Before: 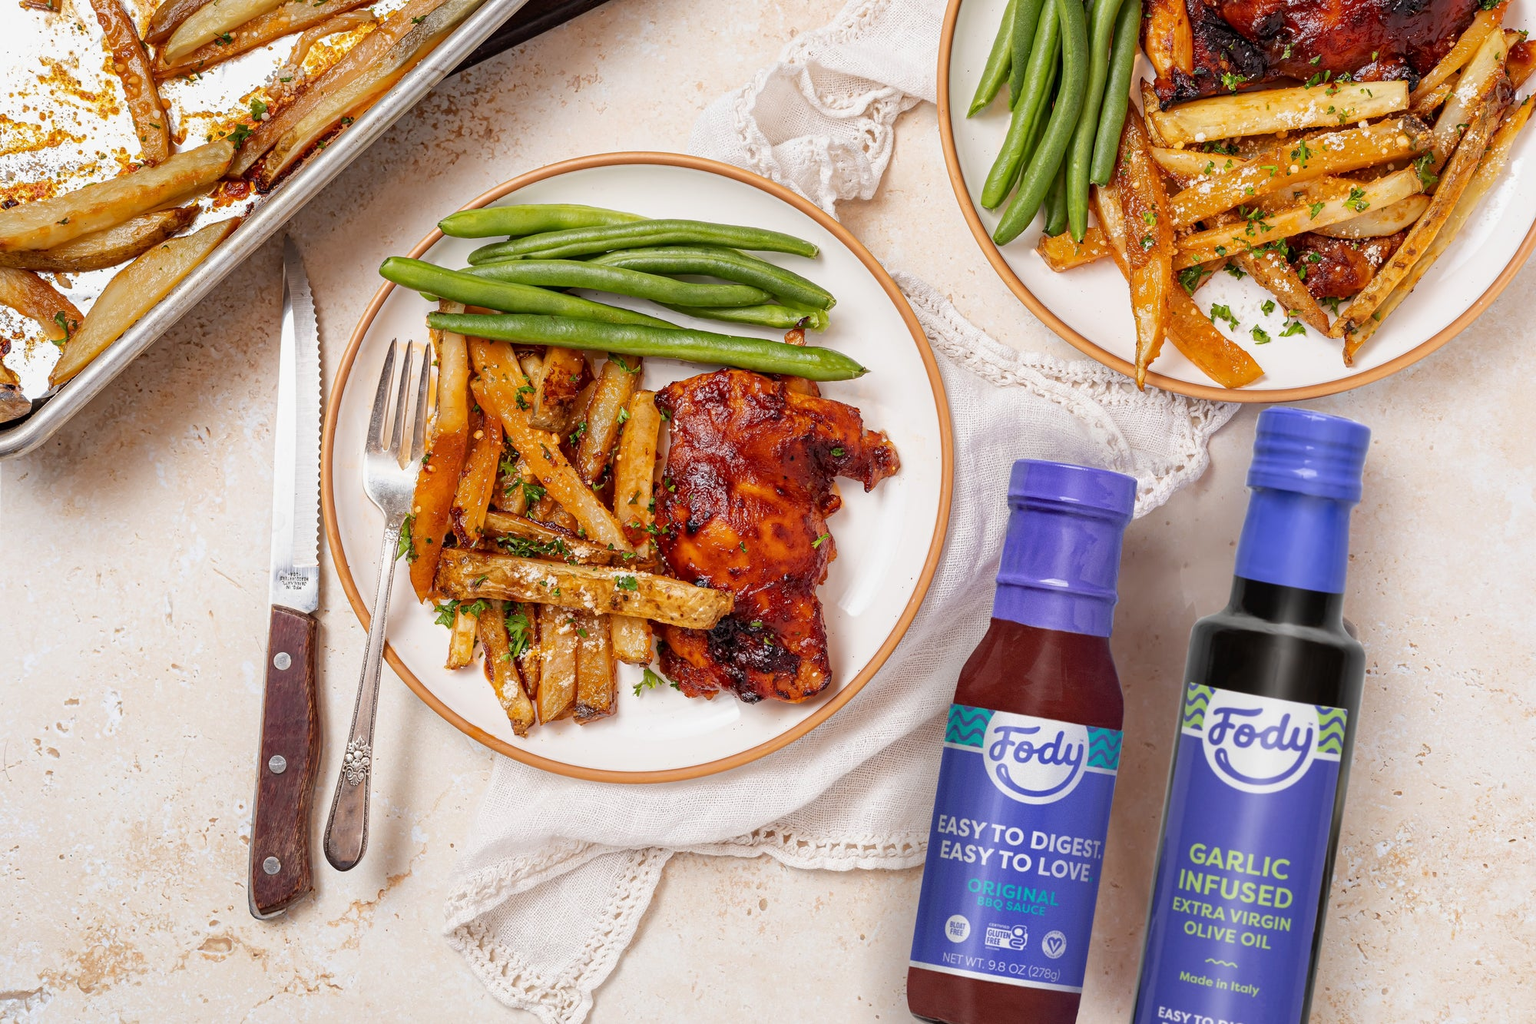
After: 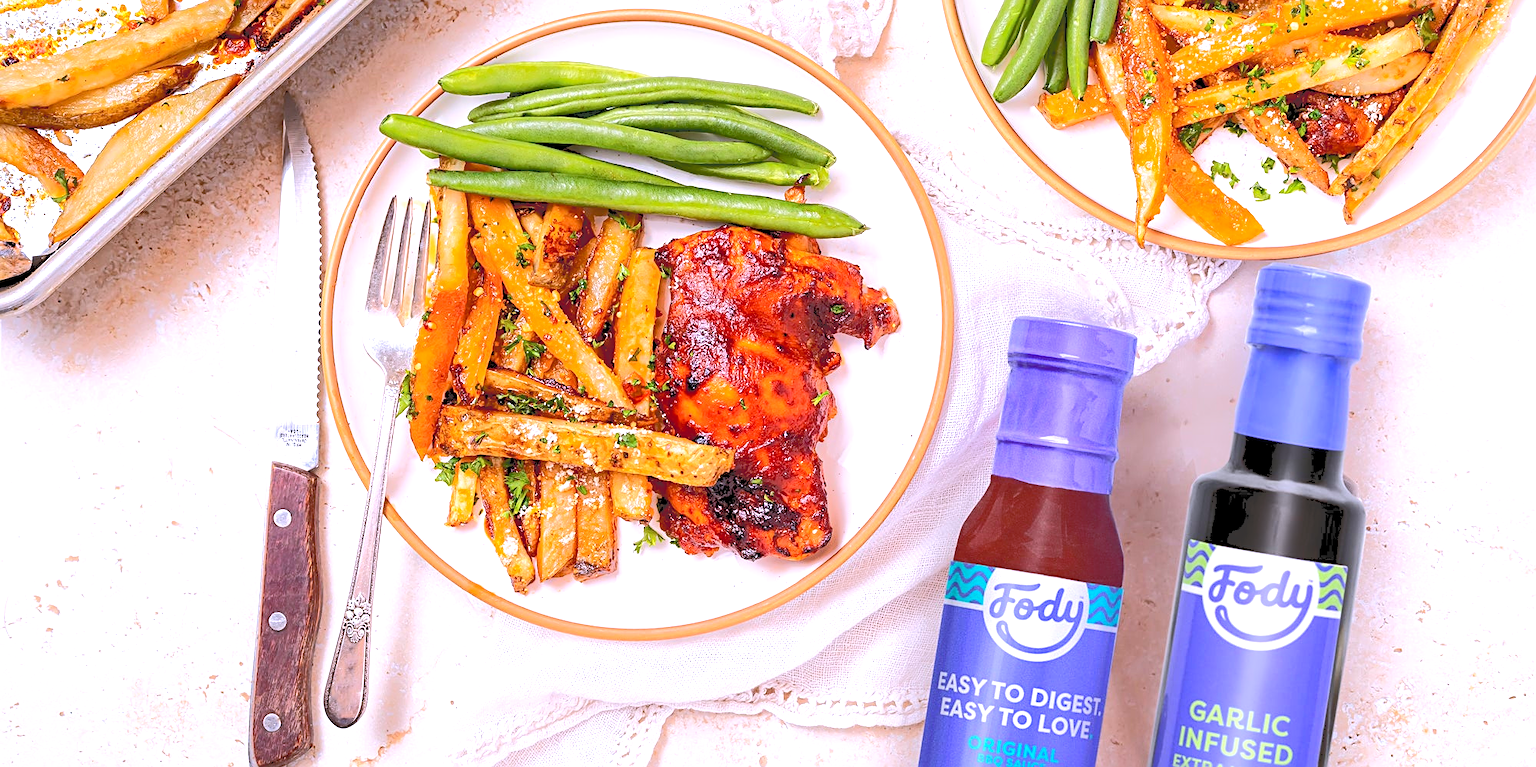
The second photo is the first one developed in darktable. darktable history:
tone curve: curves: ch0 [(0, 0) (0.003, 0.217) (0.011, 0.217) (0.025, 0.229) (0.044, 0.243) (0.069, 0.253) (0.1, 0.265) (0.136, 0.281) (0.177, 0.305) (0.224, 0.331) (0.277, 0.369) (0.335, 0.415) (0.399, 0.472) (0.468, 0.543) (0.543, 0.609) (0.623, 0.676) (0.709, 0.734) (0.801, 0.798) (0.898, 0.849) (1, 1)], color space Lab, independent channels, preserve colors none
exposure: black level correction 0.005, exposure 0.273 EV, compensate exposure bias true, compensate highlight preservation false
sharpen: amount 0.49
crop: top 14.026%, bottom 11.007%
tone equalizer: -8 EV -0.399 EV, -7 EV -0.403 EV, -6 EV -0.328 EV, -5 EV -0.198 EV, -3 EV 0.223 EV, -2 EV 0.358 EV, -1 EV 0.406 EV, +0 EV 0.443 EV, edges refinement/feathering 500, mask exposure compensation -1.57 EV, preserve details guided filter
color calibration: illuminant as shot in camera, x 0.363, y 0.385, temperature 4542.5 K
contrast brightness saturation: contrast 0.202, brightness 0.168, saturation 0.223
